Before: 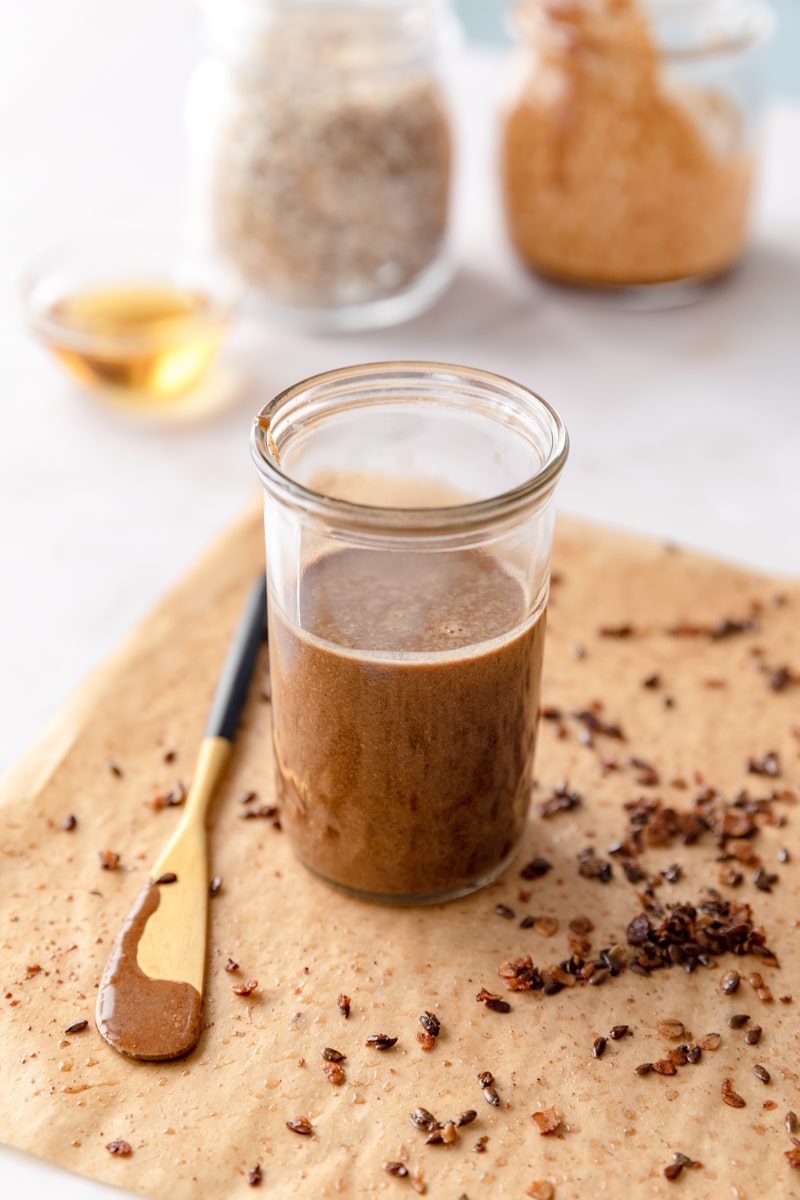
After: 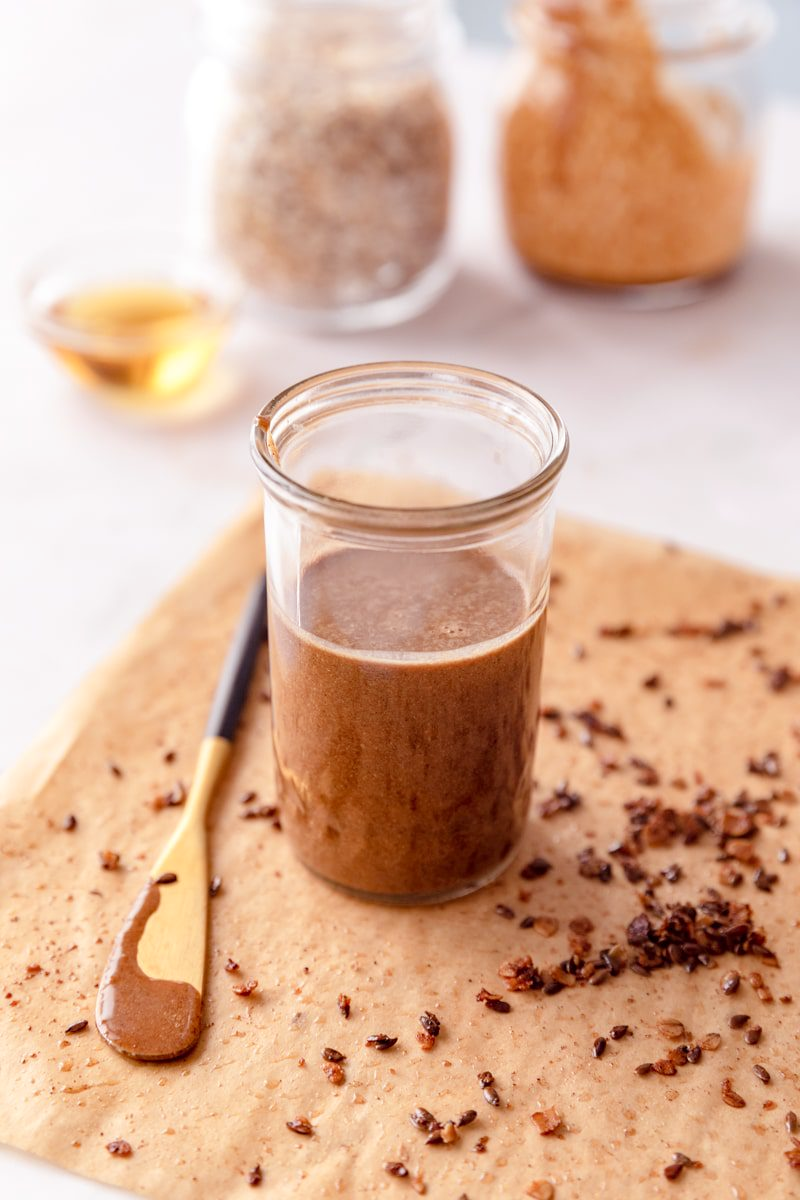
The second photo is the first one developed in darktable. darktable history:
rotate and perspective: automatic cropping original format, crop left 0, crop top 0
rgb levels: mode RGB, independent channels, levels [[0, 0.474, 1], [0, 0.5, 1], [0, 0.5, 1]]
